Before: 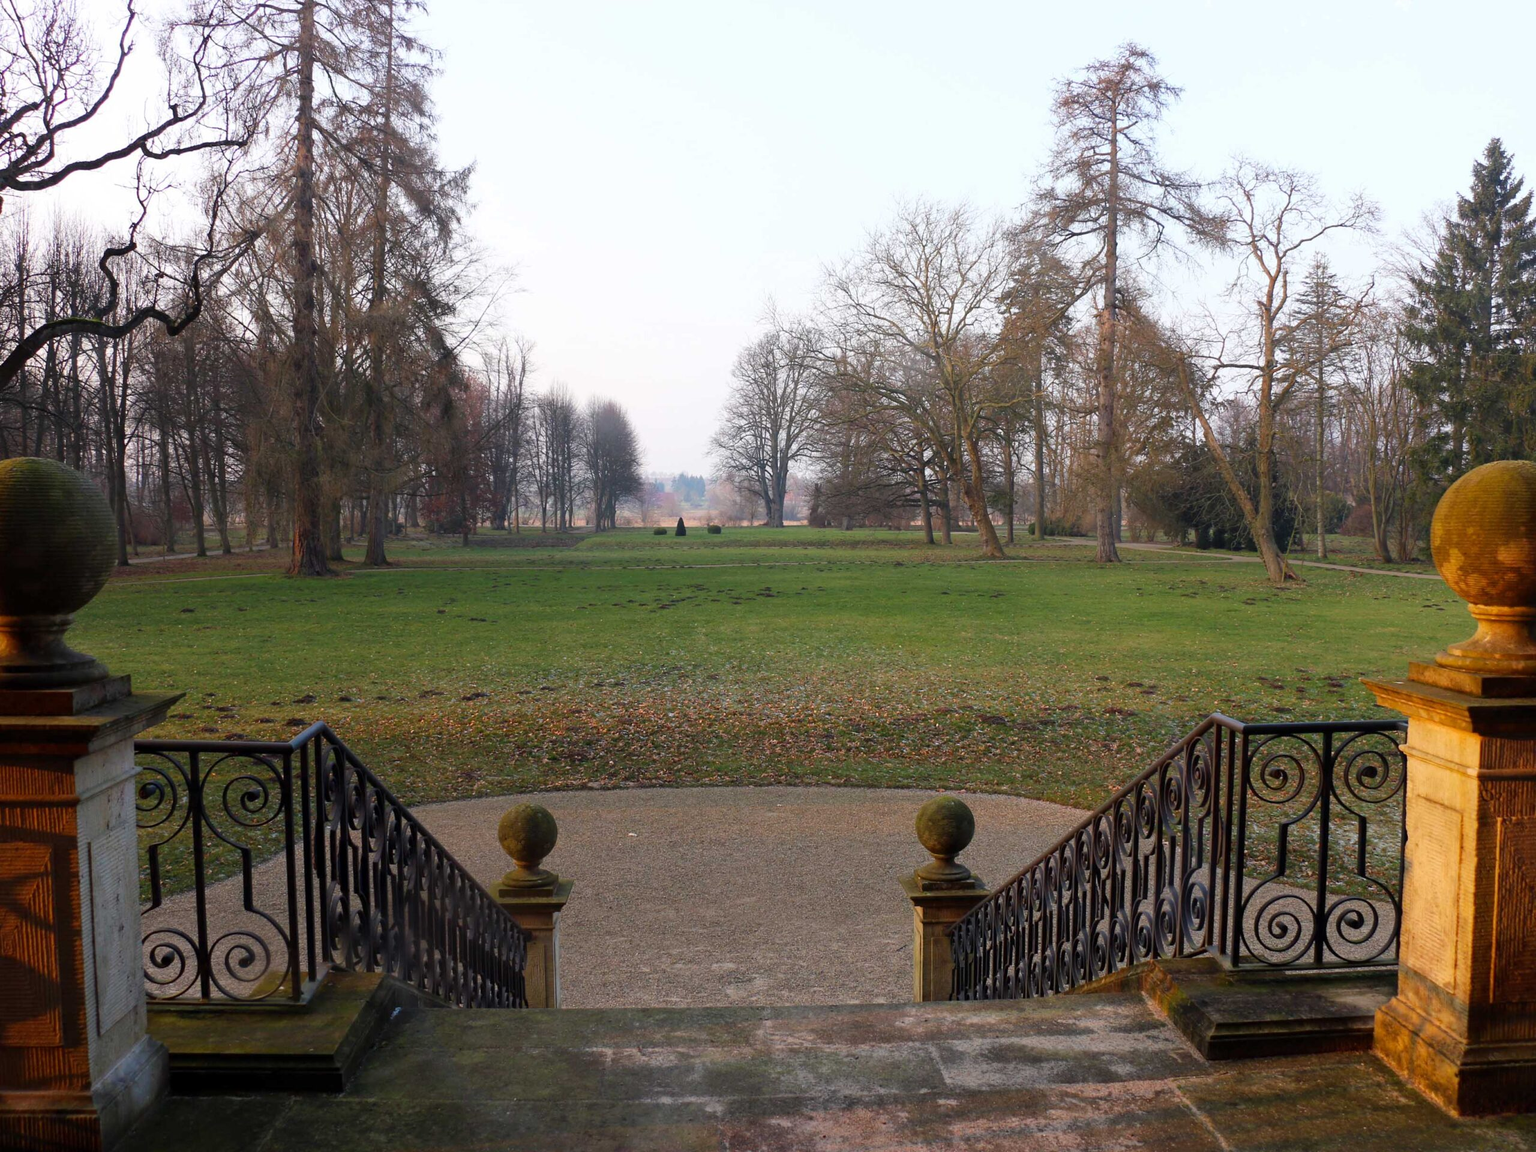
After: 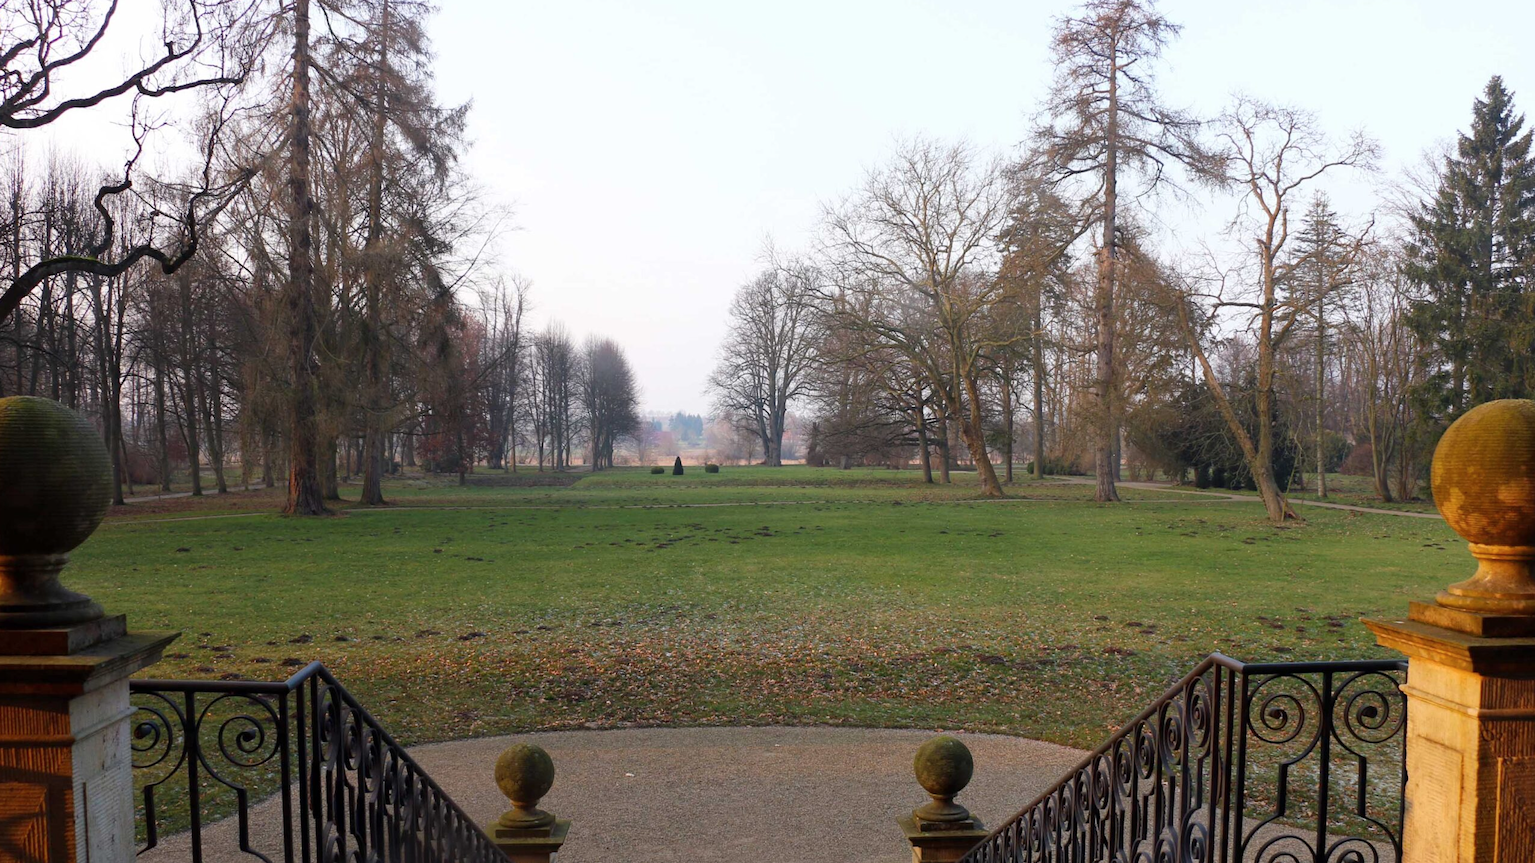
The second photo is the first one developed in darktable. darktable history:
contrast brightness saturation: saturation -0.05
crop: left 0.387%, top 5.469%, bottom 19.809%
